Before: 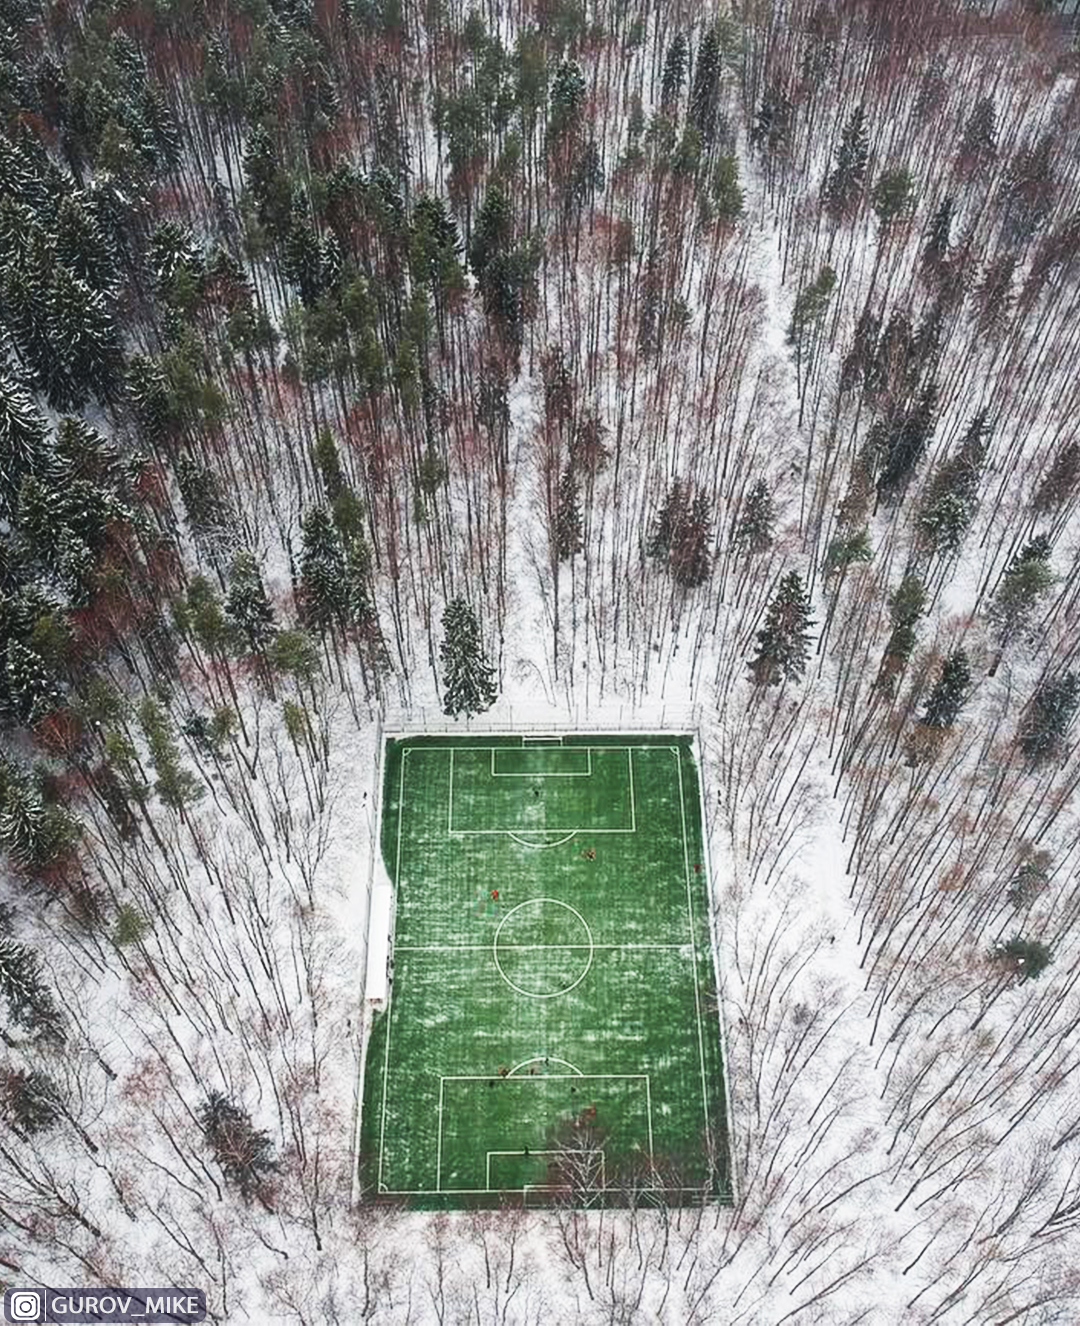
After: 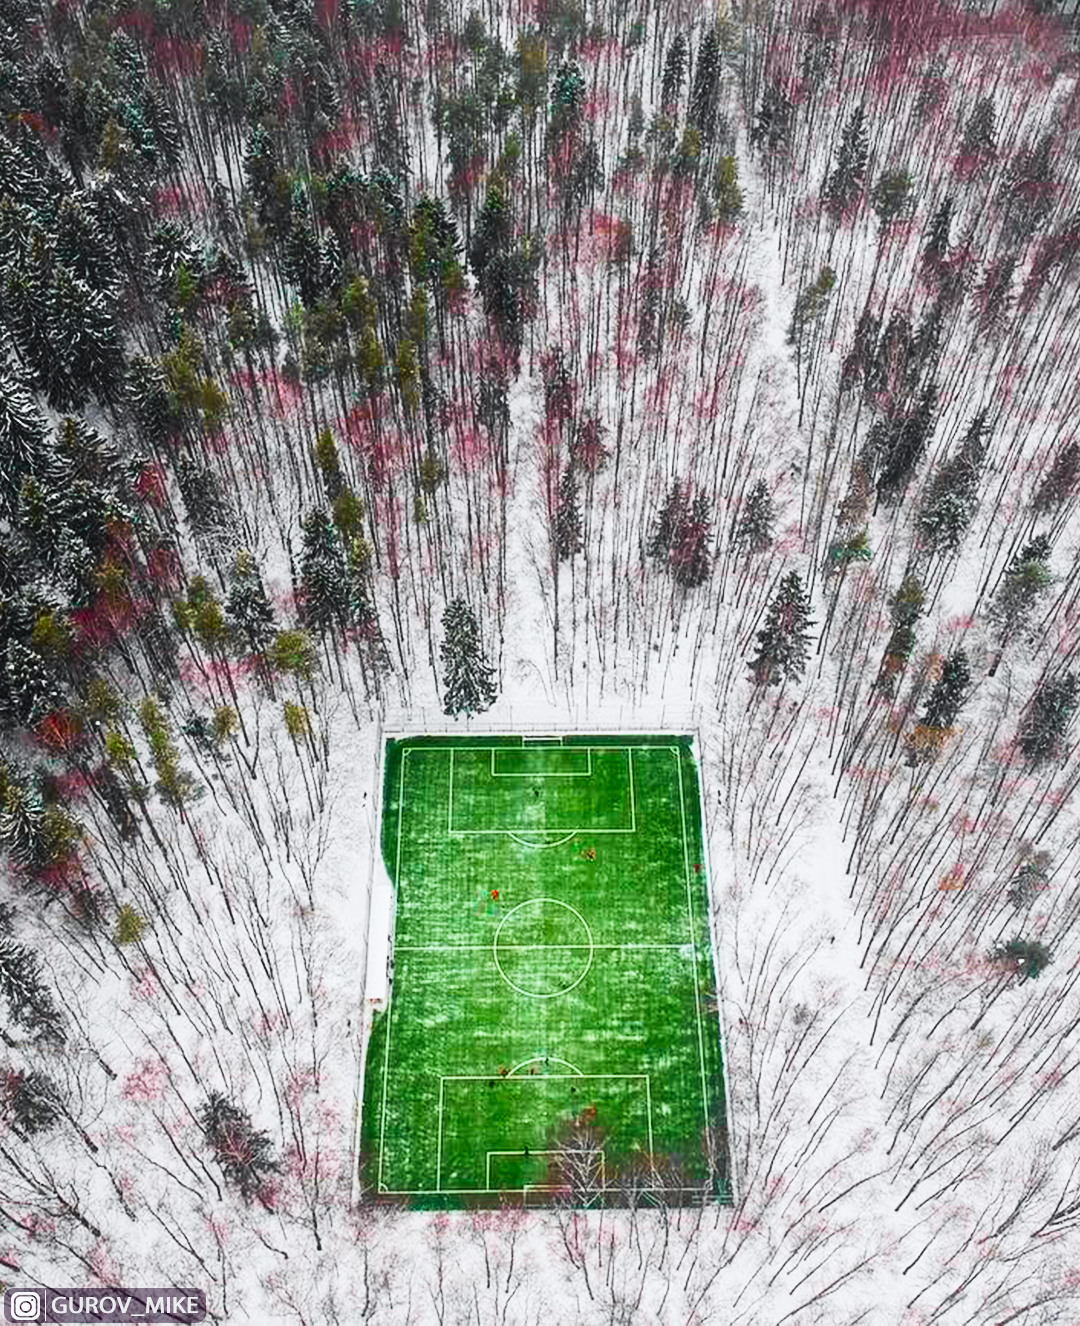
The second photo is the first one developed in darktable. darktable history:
tone curve: curves: ch0 [(0, 0) (0.071, 0.047) (0.266, 0.26) (0.491, 0.552) (0.753, 0.818) (1, 0.983)]; ch1 [(0, 0) (0.346, 0.307) (0.408, 0.369) (0.463, 0.443) (0.482, 0.493) (0.502, 0.5) (0.517, 0.518) (0.546, 0.576) (0.588, 0.643) (0.651, 0.709) (1, 1)]; ch2 [(0, 0) (0.346, 0.34) (0.434, 0.46) (0.485, 0.494) (0.5, 0.494) (0.517, 0.503) (0.535, 0.545) (0.583, 0.634) (0.625, 0.686) (1, 1)], color space Lab, independent channels, preserve colors none
color balance rgb: linear chroma grading › global chroma 10%, perceptual saturation grading › global saturation 30%, global vibrance 10%
